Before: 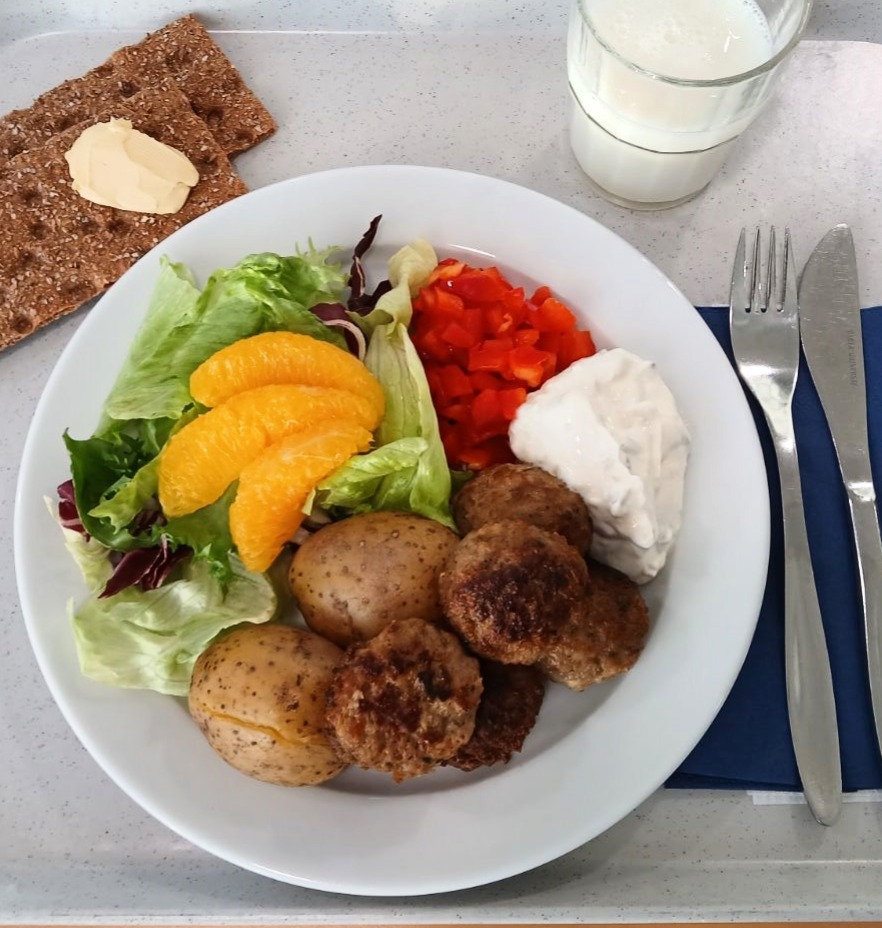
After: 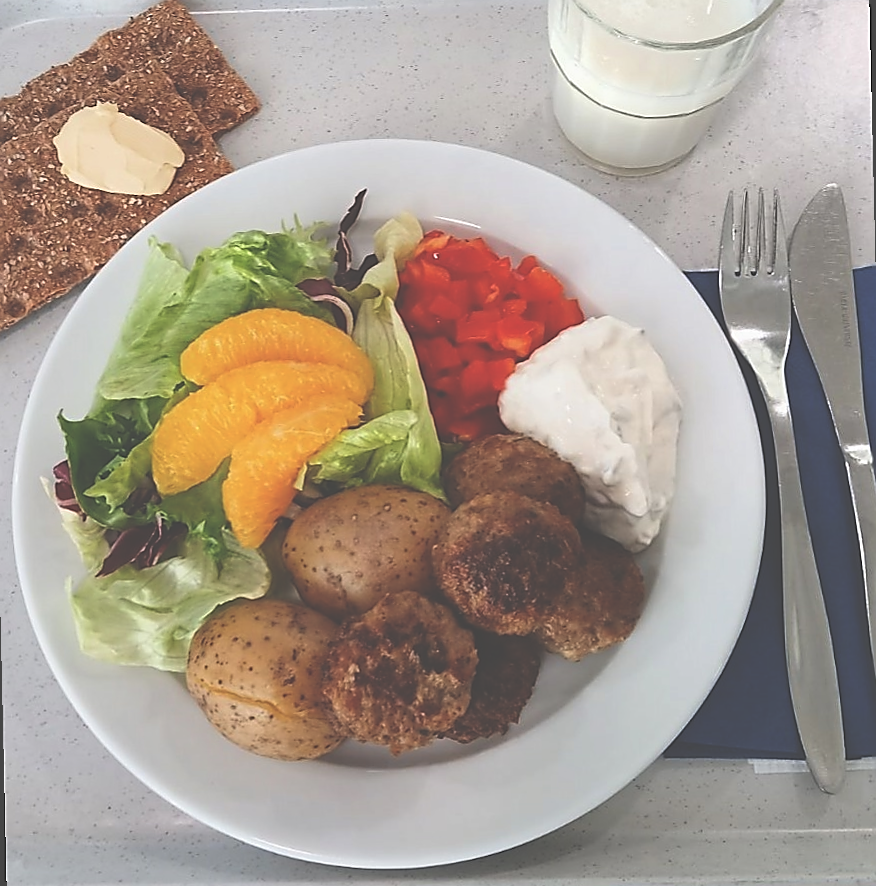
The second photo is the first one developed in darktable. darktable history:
rotate and perspective: rotation -1.32°, lens shift (horizontal) -0.031, crop left 0.015, crop right 0.985, crop top 0.047, crop bottom 0.982
exposure: black level correction -0.062, exposure -0.05 EV, compensate highlight preservation false
shadows and highlights: shadows 25, highlights -25
sharpen: radius 1.4, amount 1.25, threshold 0.7
